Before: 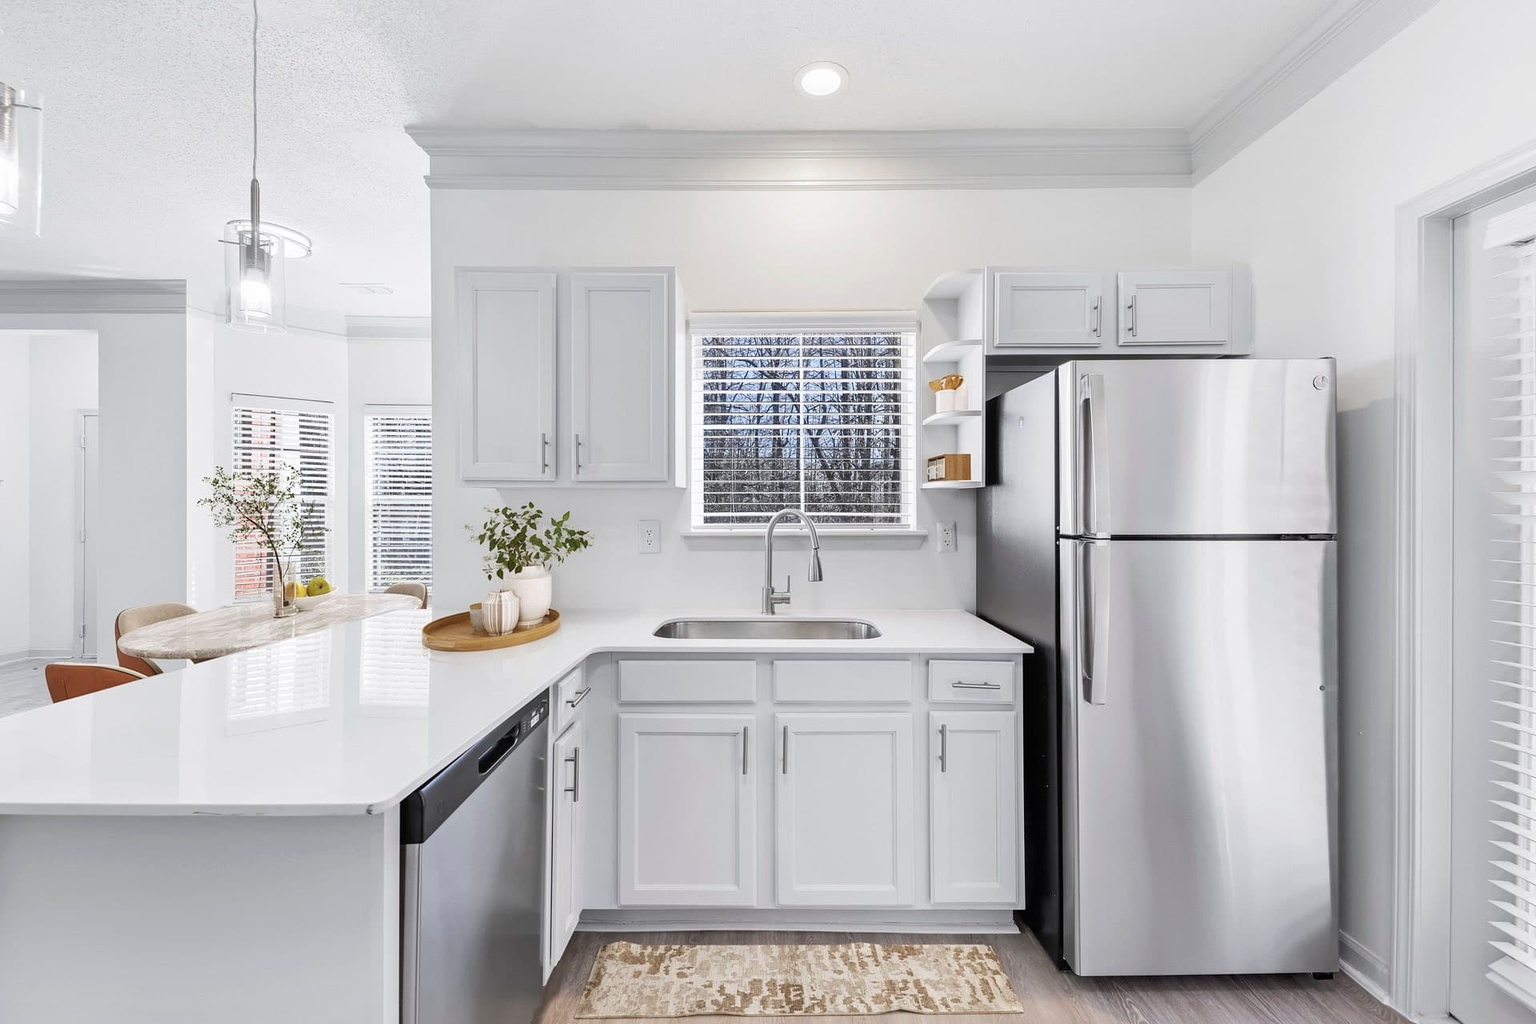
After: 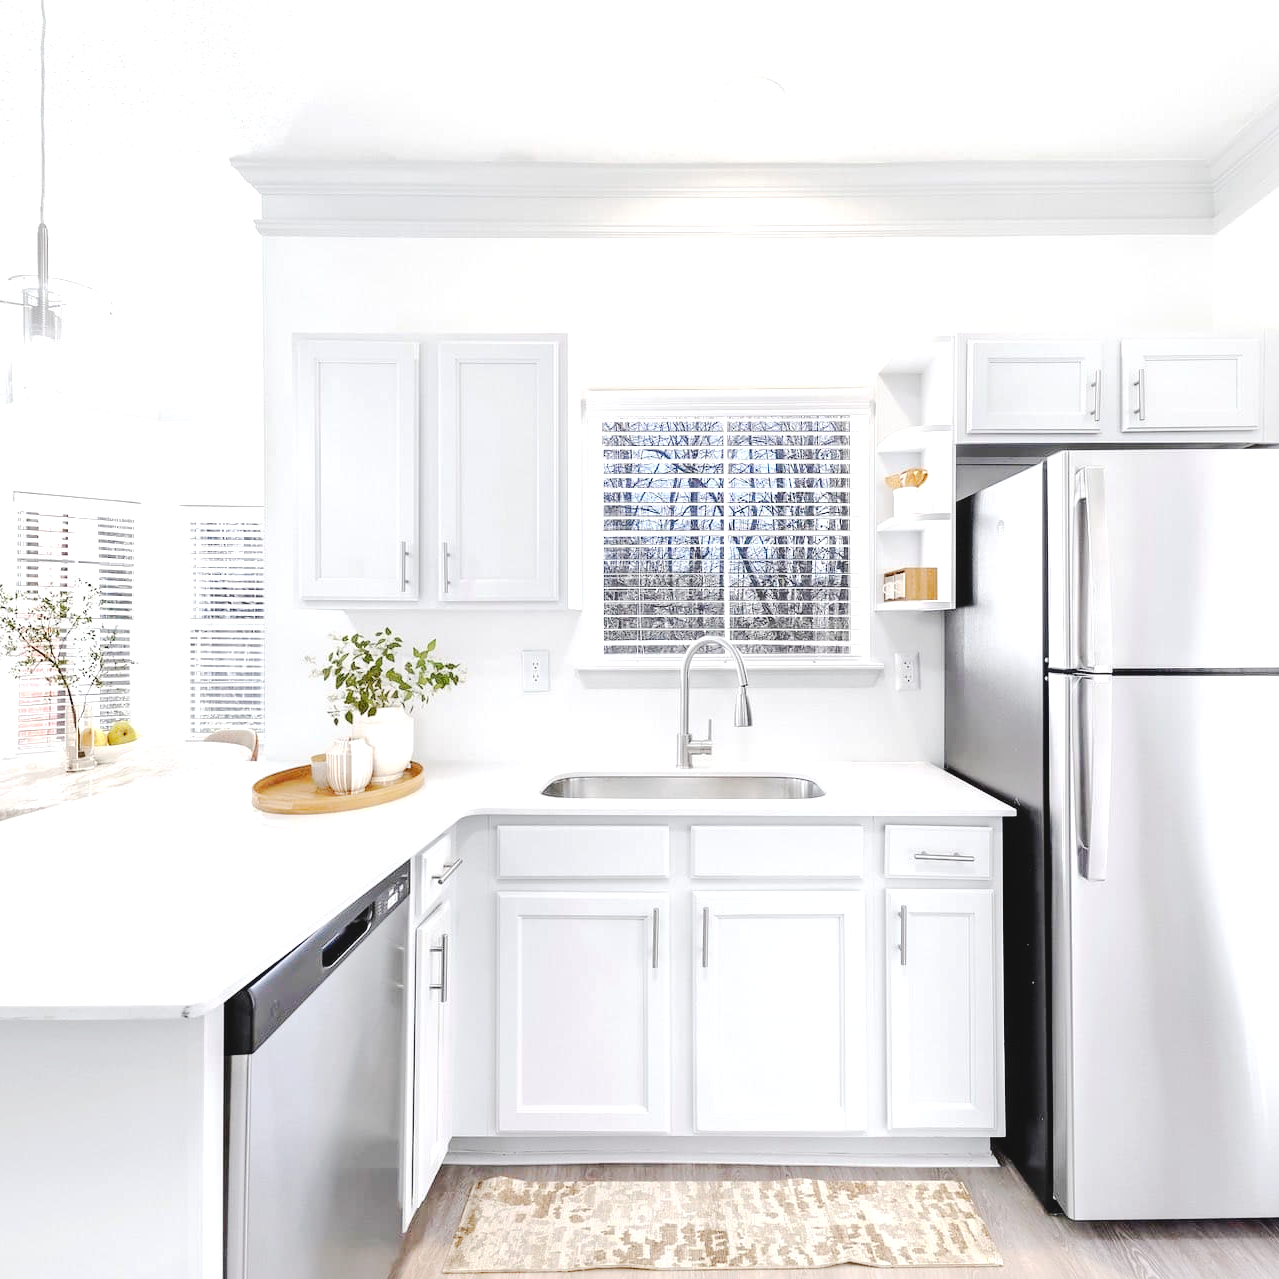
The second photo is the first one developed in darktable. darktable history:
exposure: black level correction 0, exposure 0.7 EV, compensate exposure bias true, compensate highlight preservation false
crop and rotate: left 14.385%, right 18.948%
tone curve: curves: ch0 [(0, 0) (0.003, 0.058) (0.011, 0.059) (0.025, 0.061) (0.044, 0.067) (0.069, 0.084) (0.1, 0.102) (0.136, 0.124) (0.177, 0.171) (0.224, 0.246) (0.277, 0.324) (0.335, 0.411) (0.399, 0.509) (0.468, 0.605) (0.543, 0.688) (0.623, 0.738) (0.709, 0.798) (0.801, 0.852) (0.898, 0.911) (1, 1)], preserve colors none
